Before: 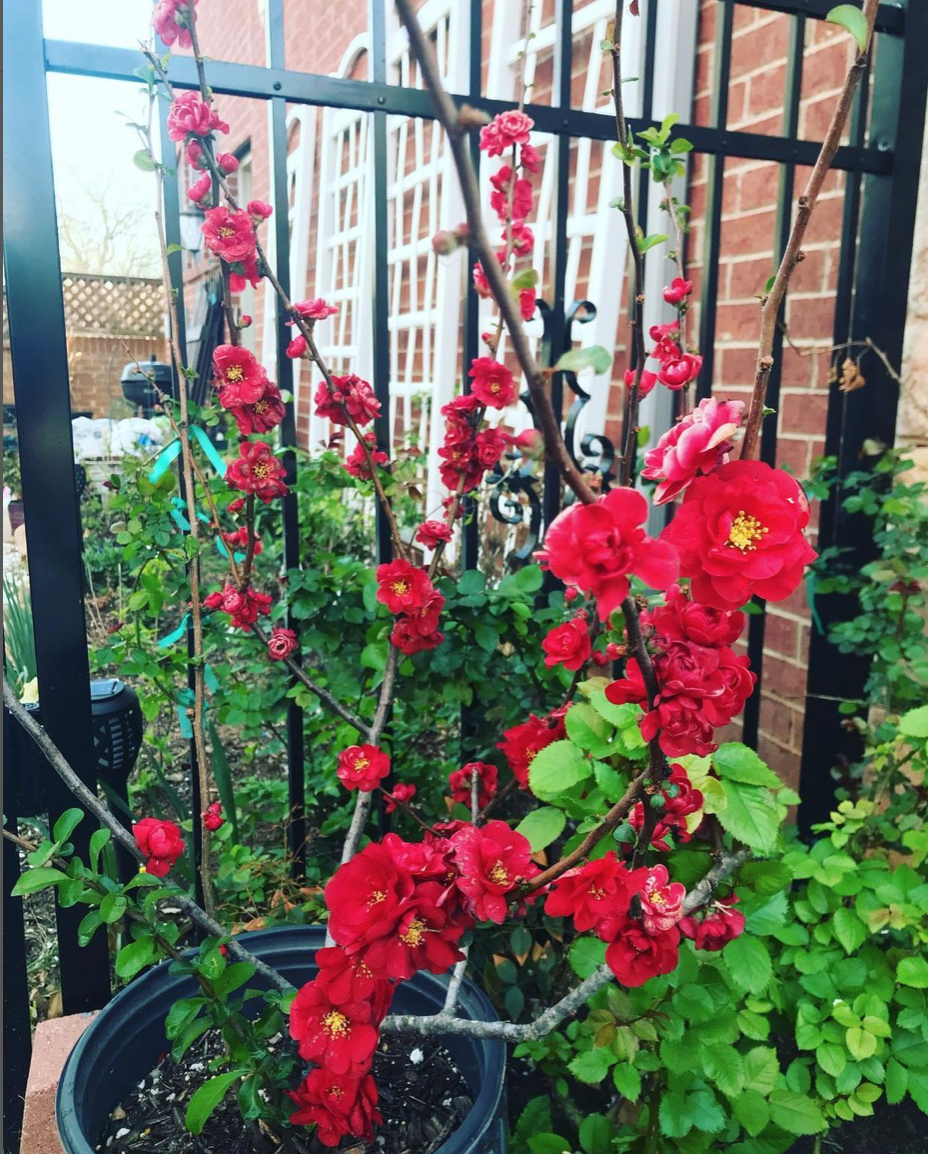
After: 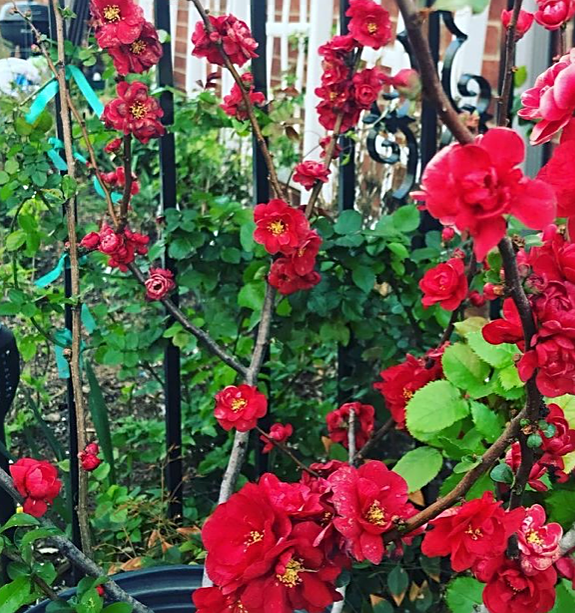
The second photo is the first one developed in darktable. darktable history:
crop: left 13.312%, top 31.28%, right 24.627%, bottom 15.582%
sharpen: on, module defaults
